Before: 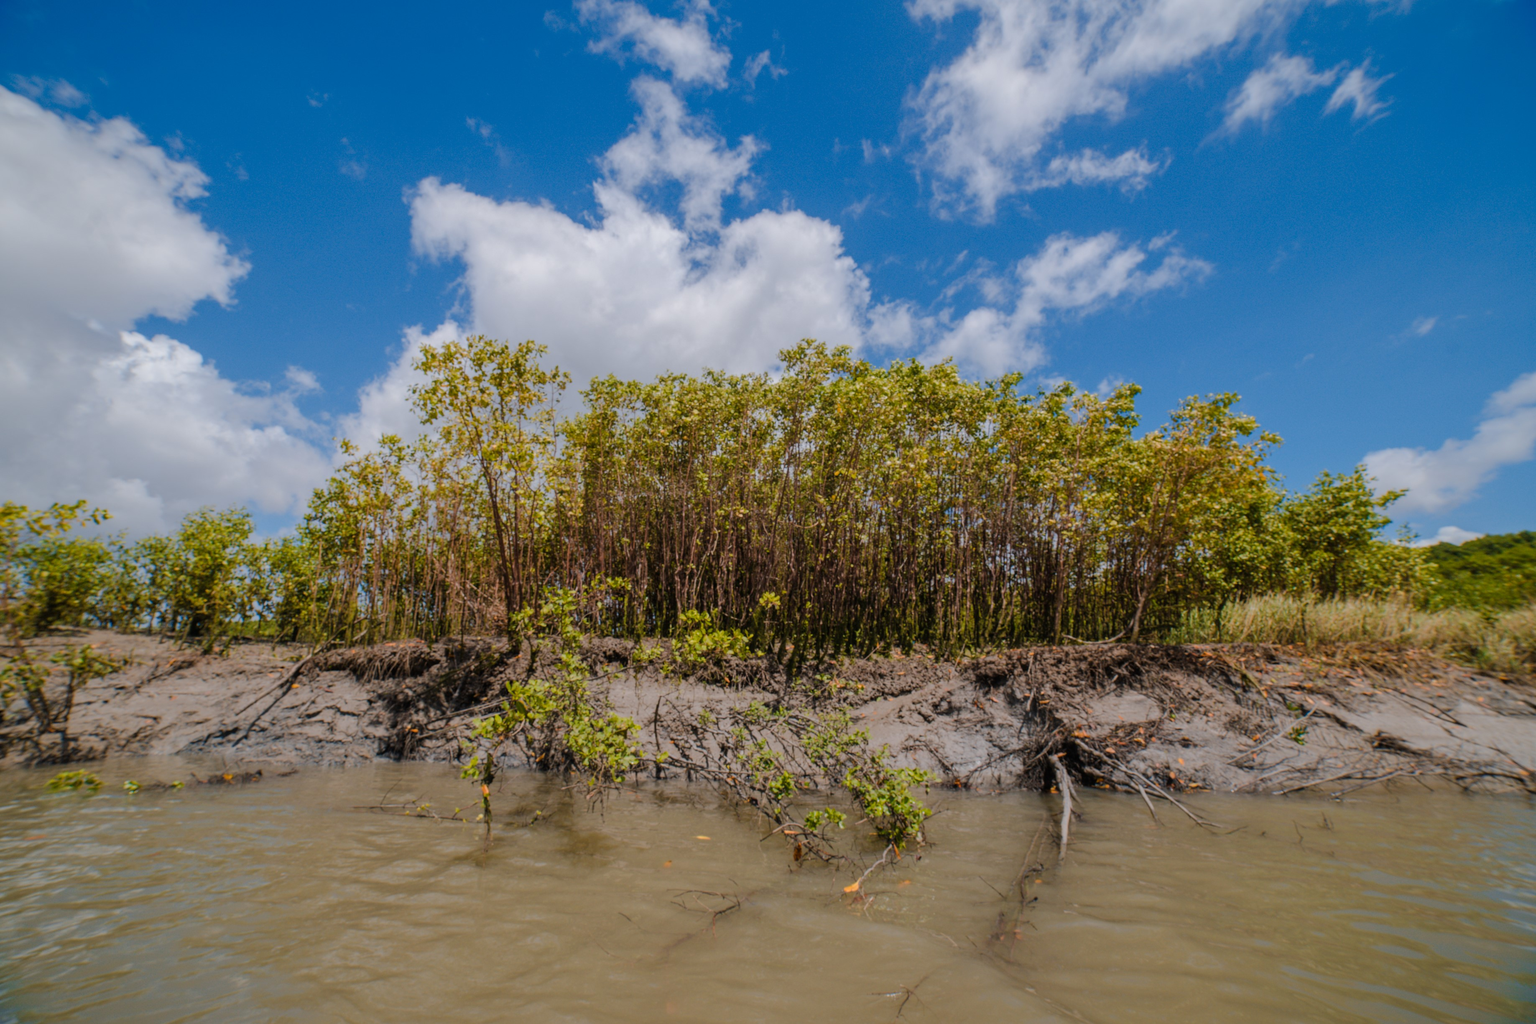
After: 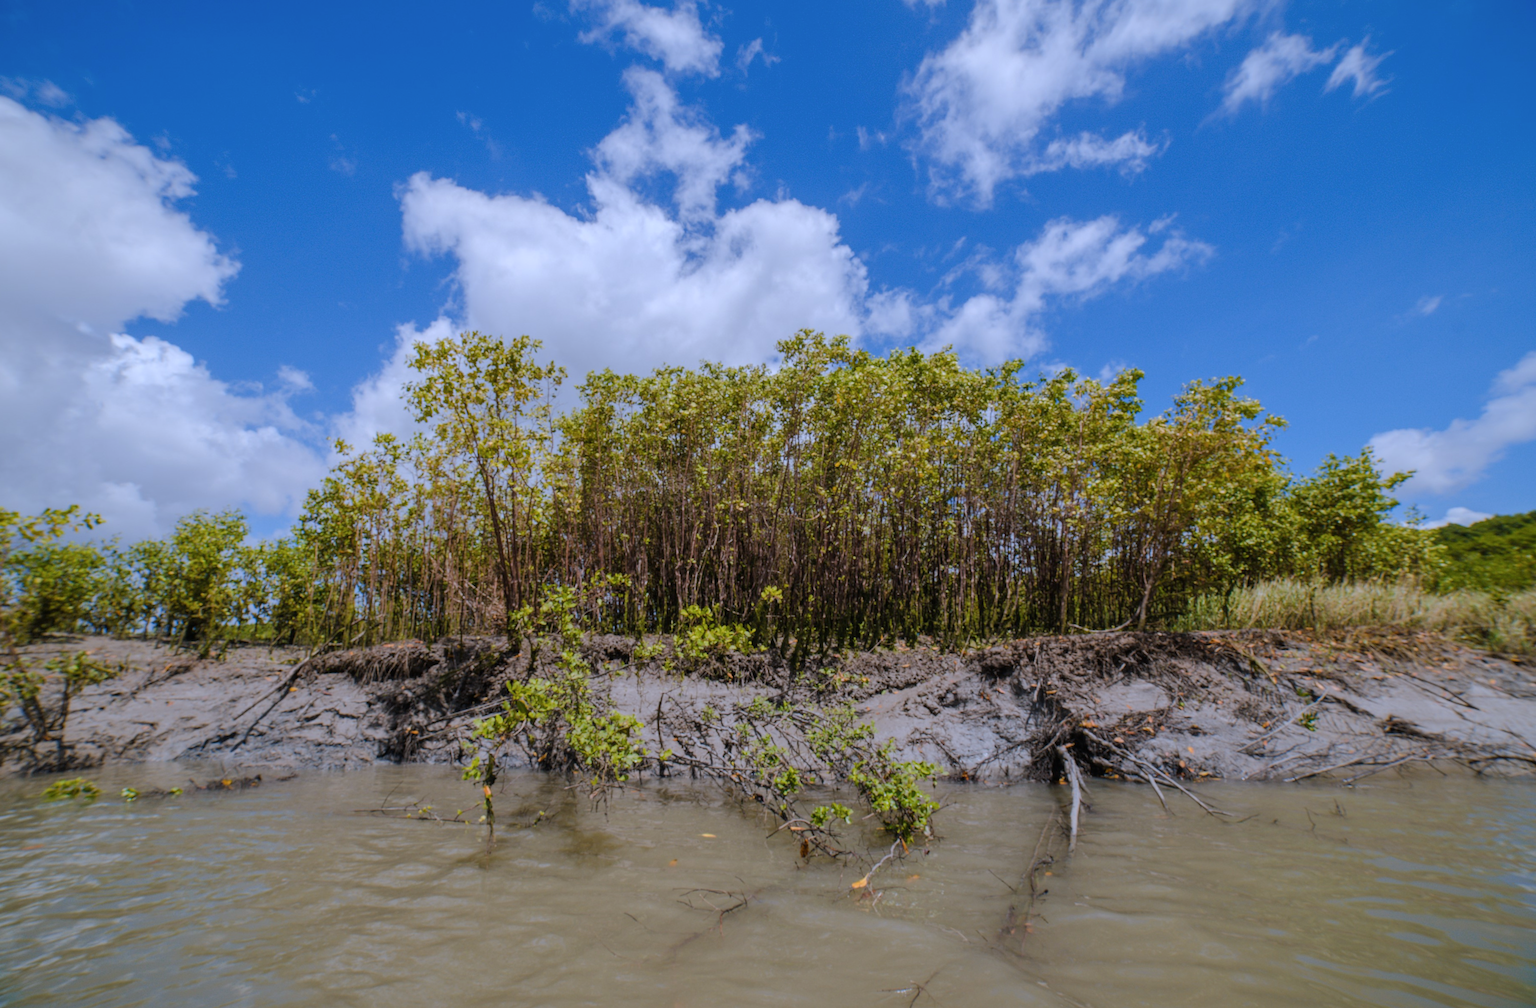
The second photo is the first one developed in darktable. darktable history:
white balance: red 0.948, green 1.02, blue 1.176
rotate and perspective: rotation -1°, crop left 0.011, crop right 0.989, crop top 0.025, crop bottom 0.975
contrast brightness saturation: contrast 0.01, saturation -0.05
